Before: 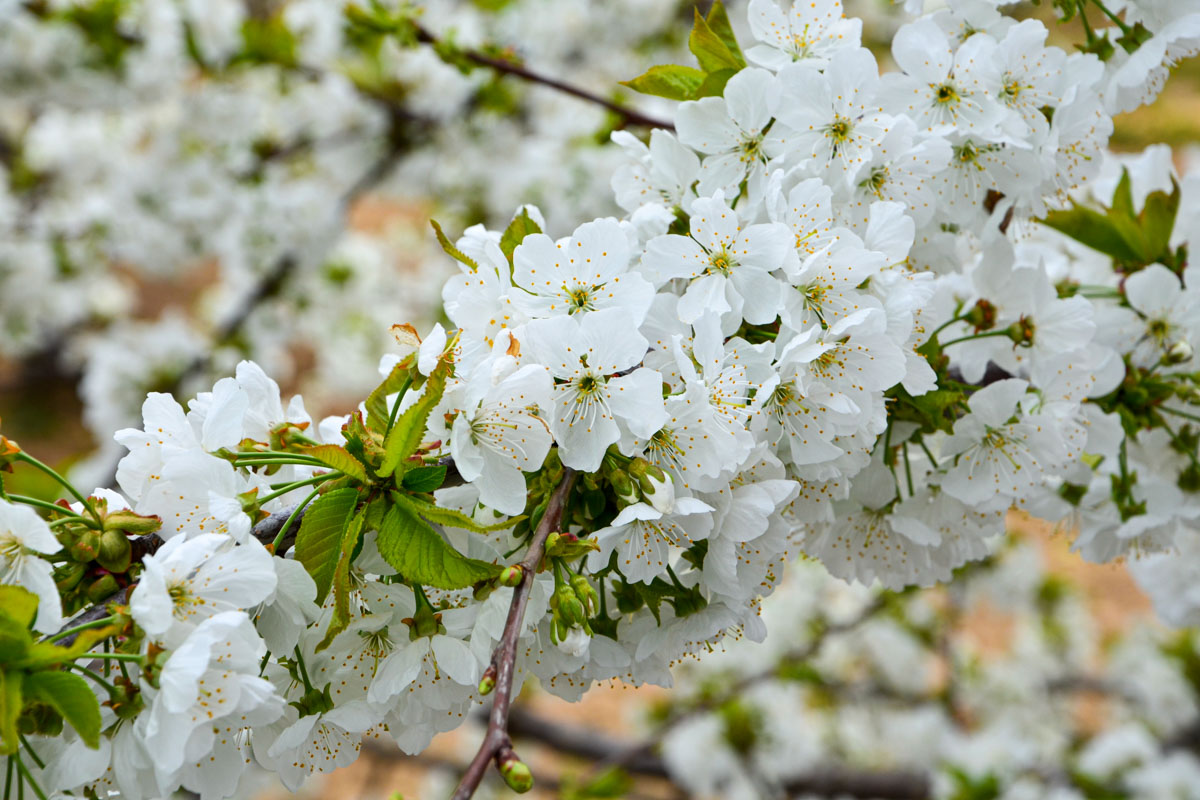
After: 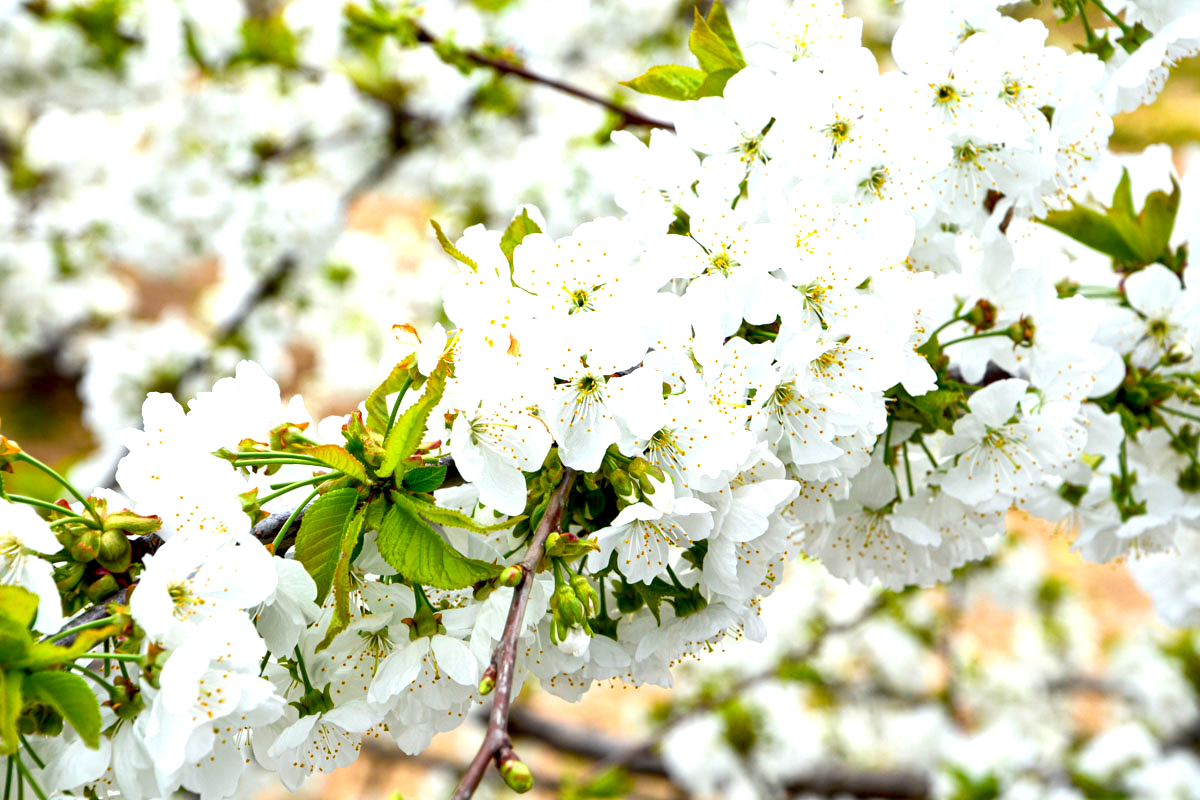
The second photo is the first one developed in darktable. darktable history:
exposure: black level correction 0.008, exposure 0.984 EV, compensate highlight preservation false
